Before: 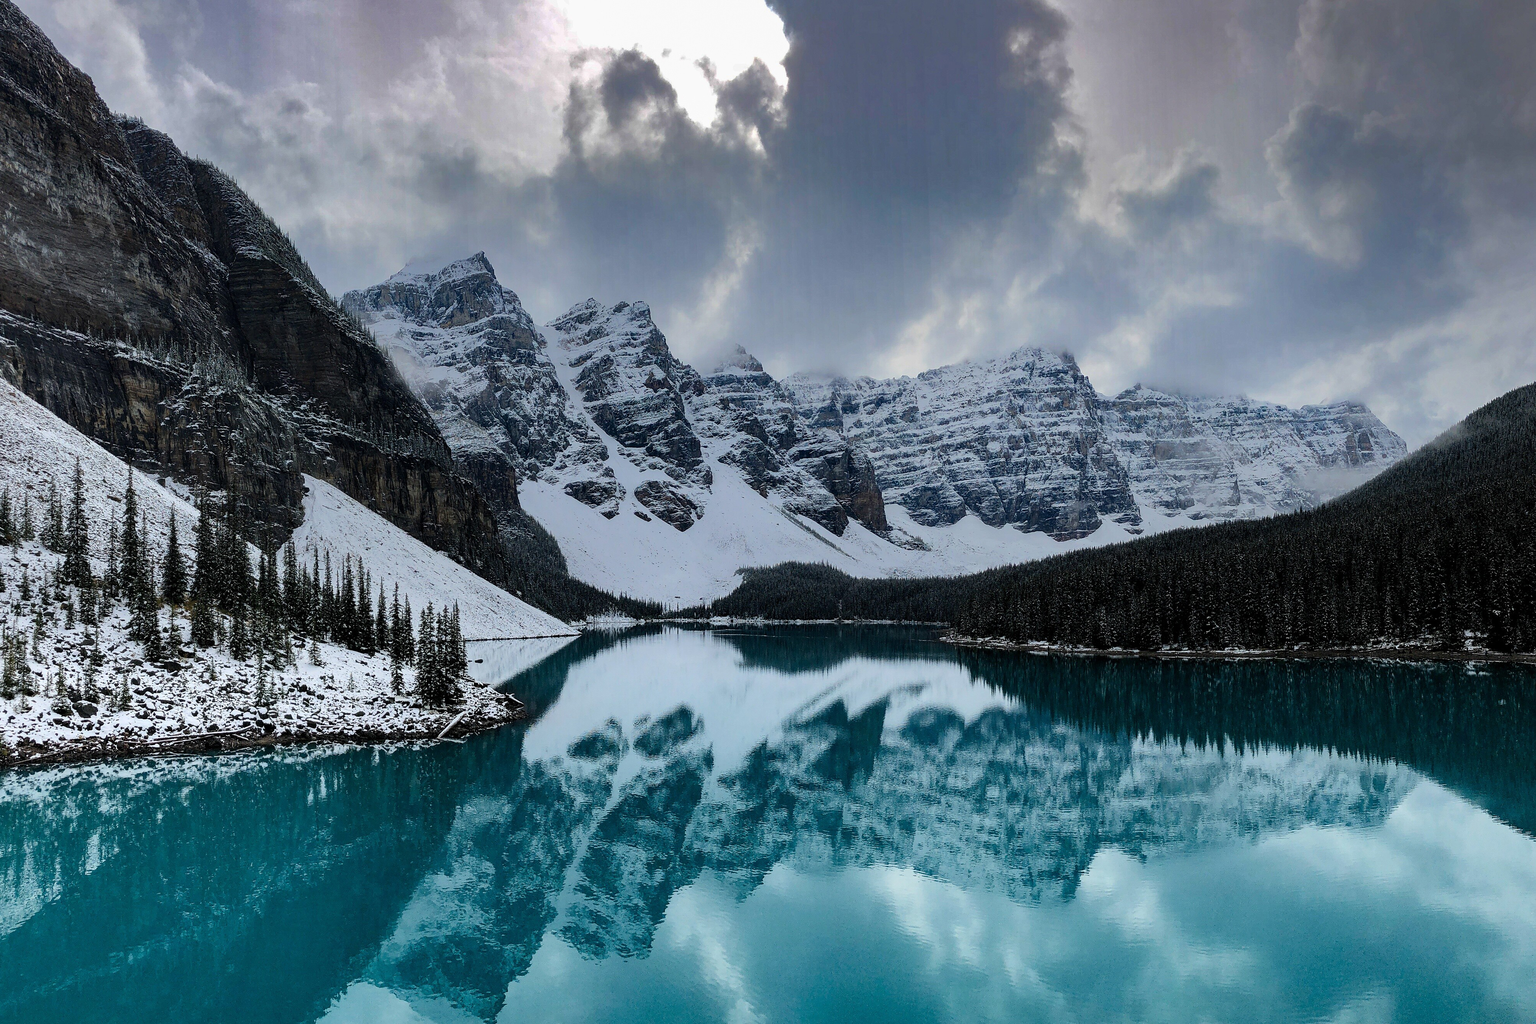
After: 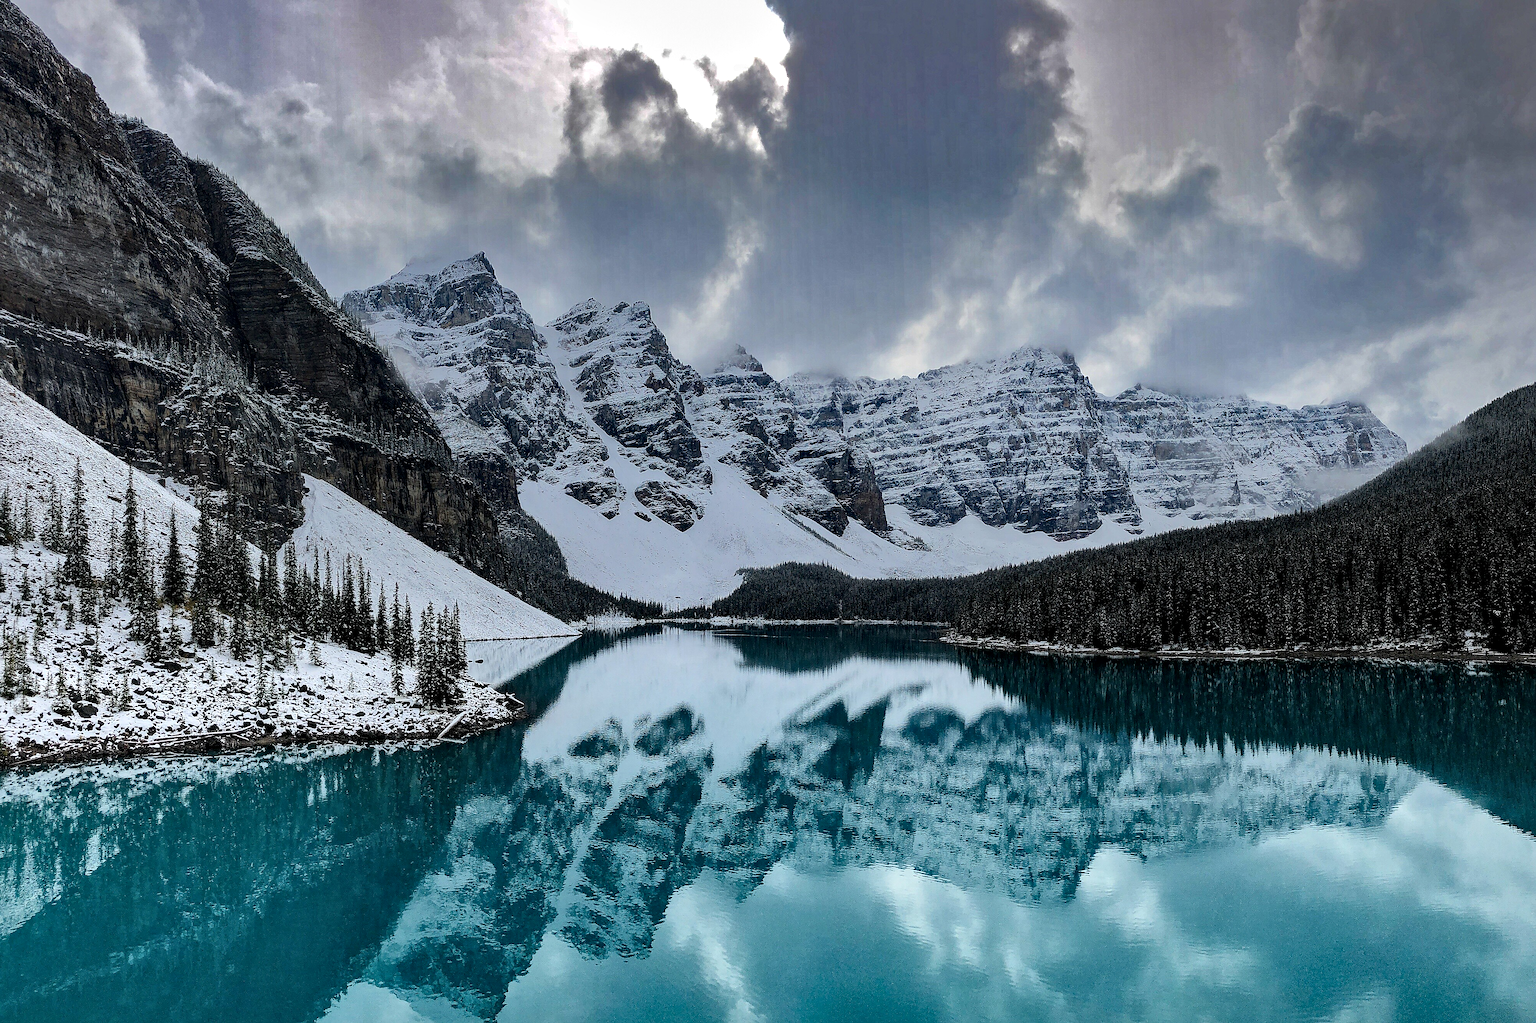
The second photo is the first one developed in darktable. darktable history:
sharpen: radius 1
local contrast: mode bilateral grid, contrast 25, coarseness 60, detail 151%, midtone range 0.2
